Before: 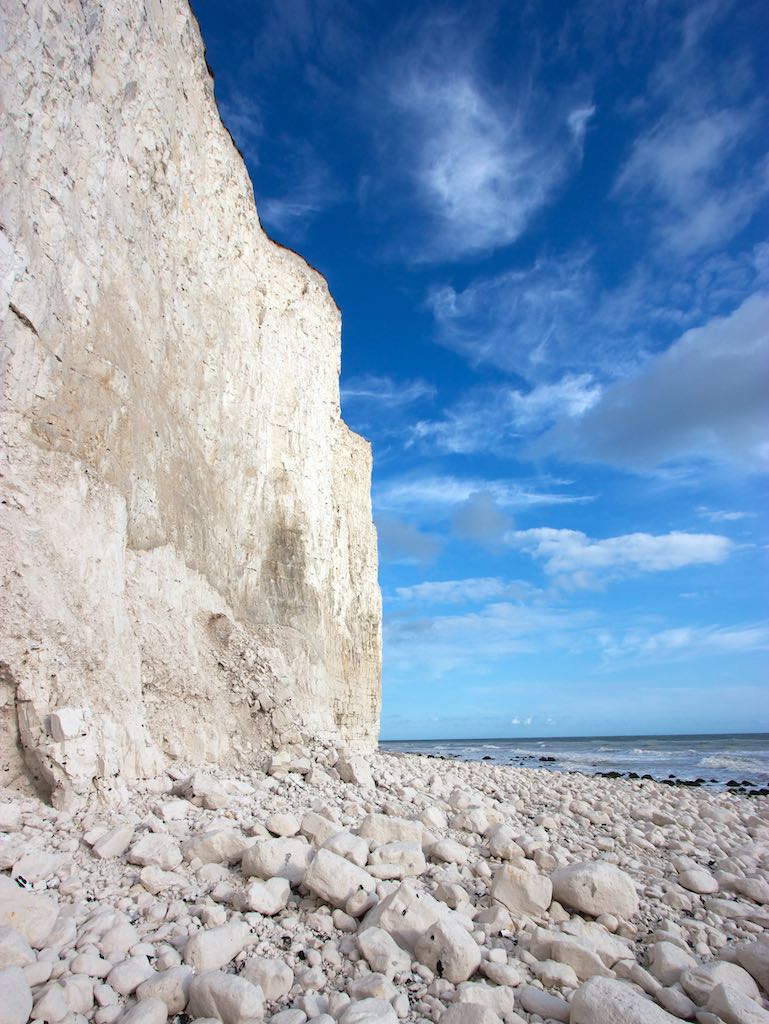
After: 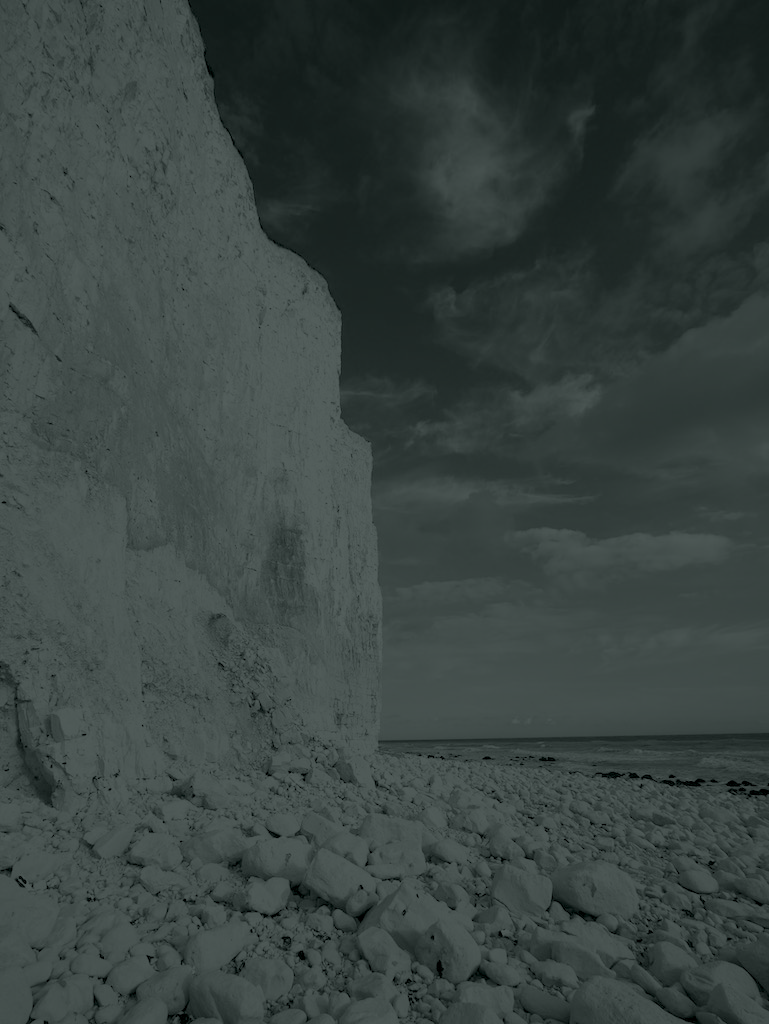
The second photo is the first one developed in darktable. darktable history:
colorize: hue 90°, saturation 19%, lightness 1.59%, version 1
contrast brightness saturation: contrast 0.1, brightness 0.3, saturation 0.14
